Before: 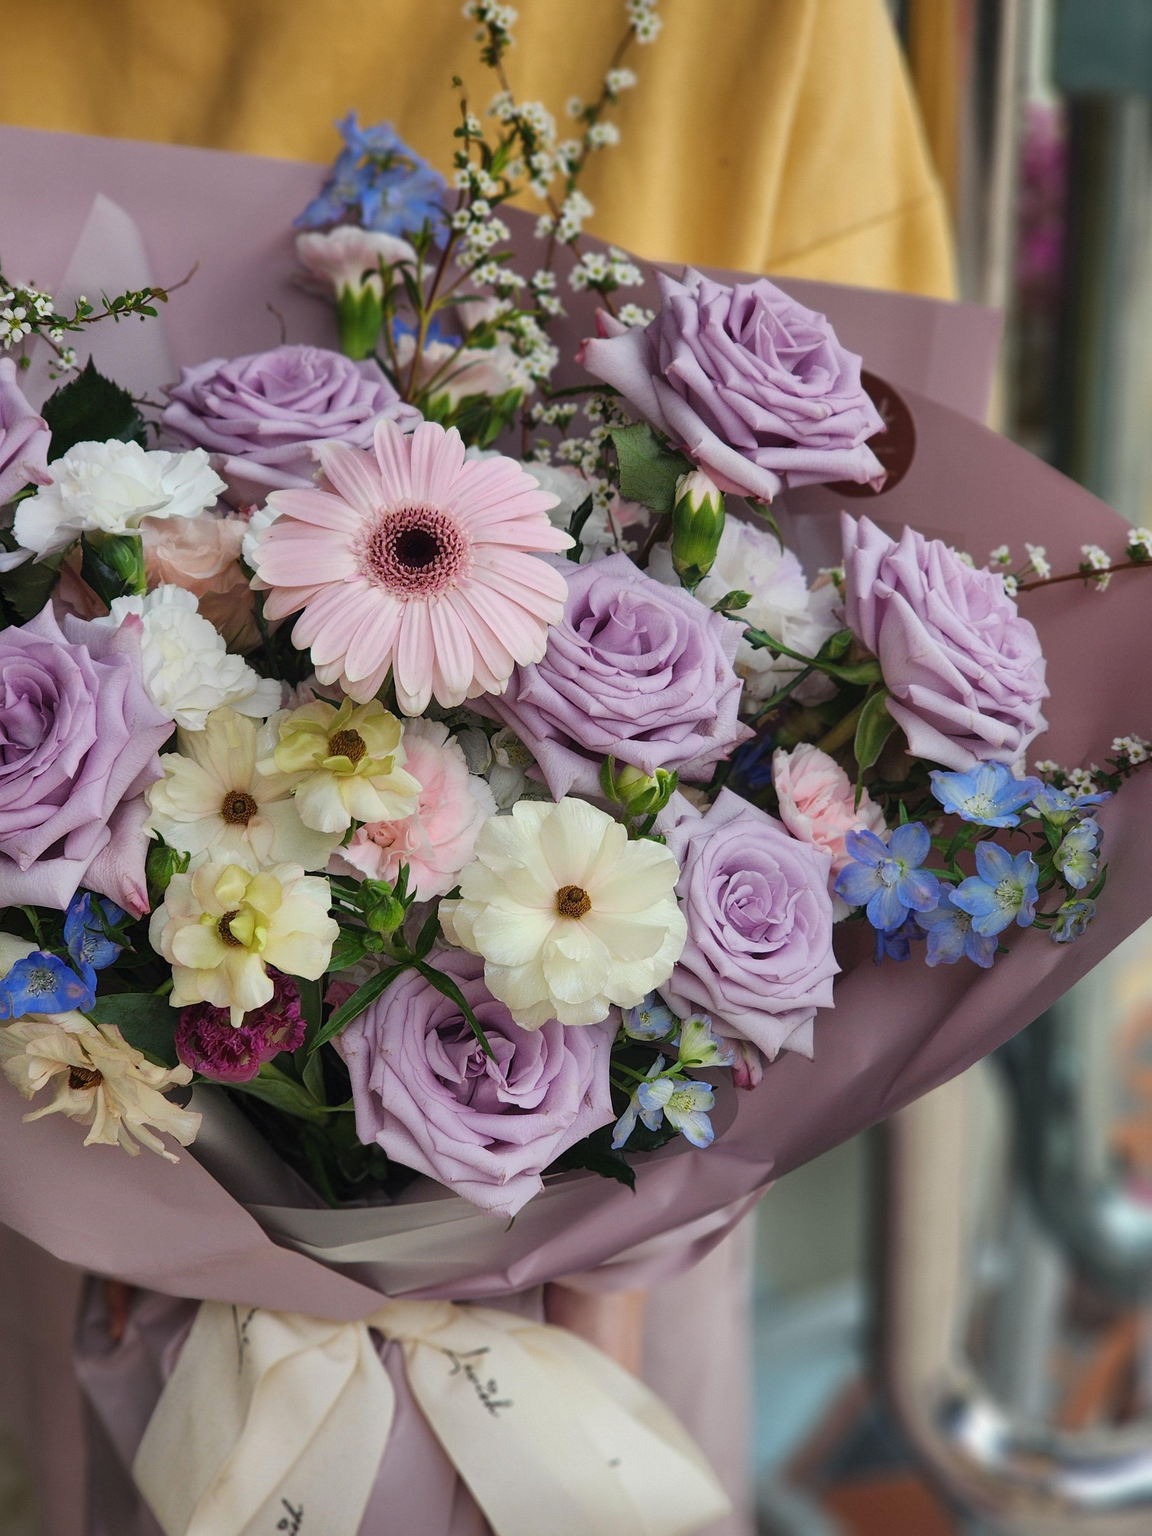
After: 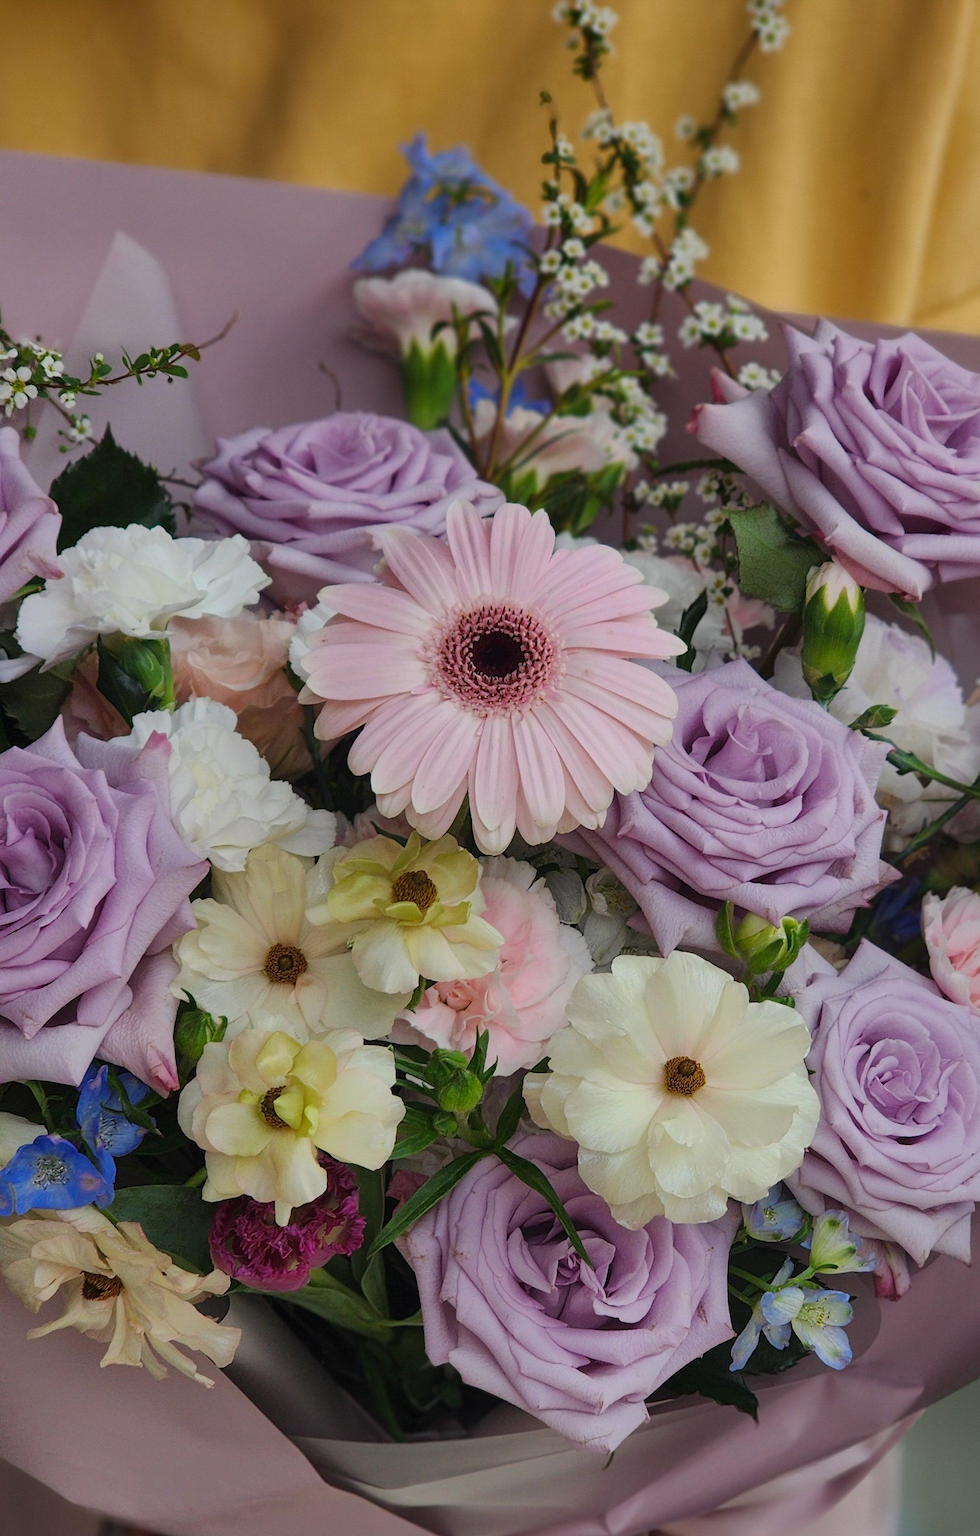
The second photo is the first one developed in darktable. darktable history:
crop: right 28.65%, bottom 16.163%
shadows and highlights: radius 122.52, shadows 22.04, white point adjustment -9.63, highlights -14.64, soften with gaussian
